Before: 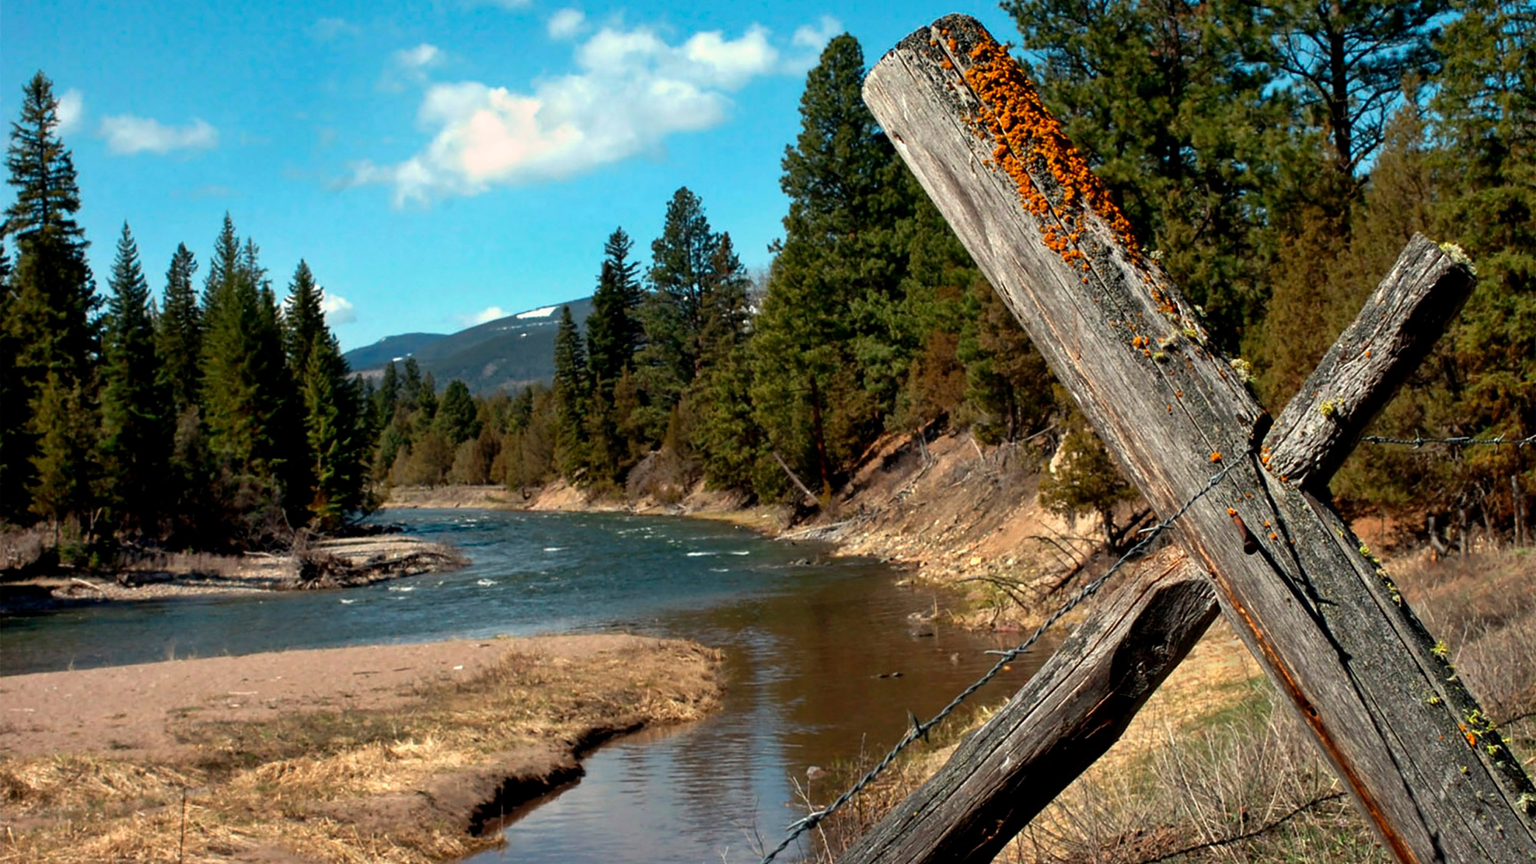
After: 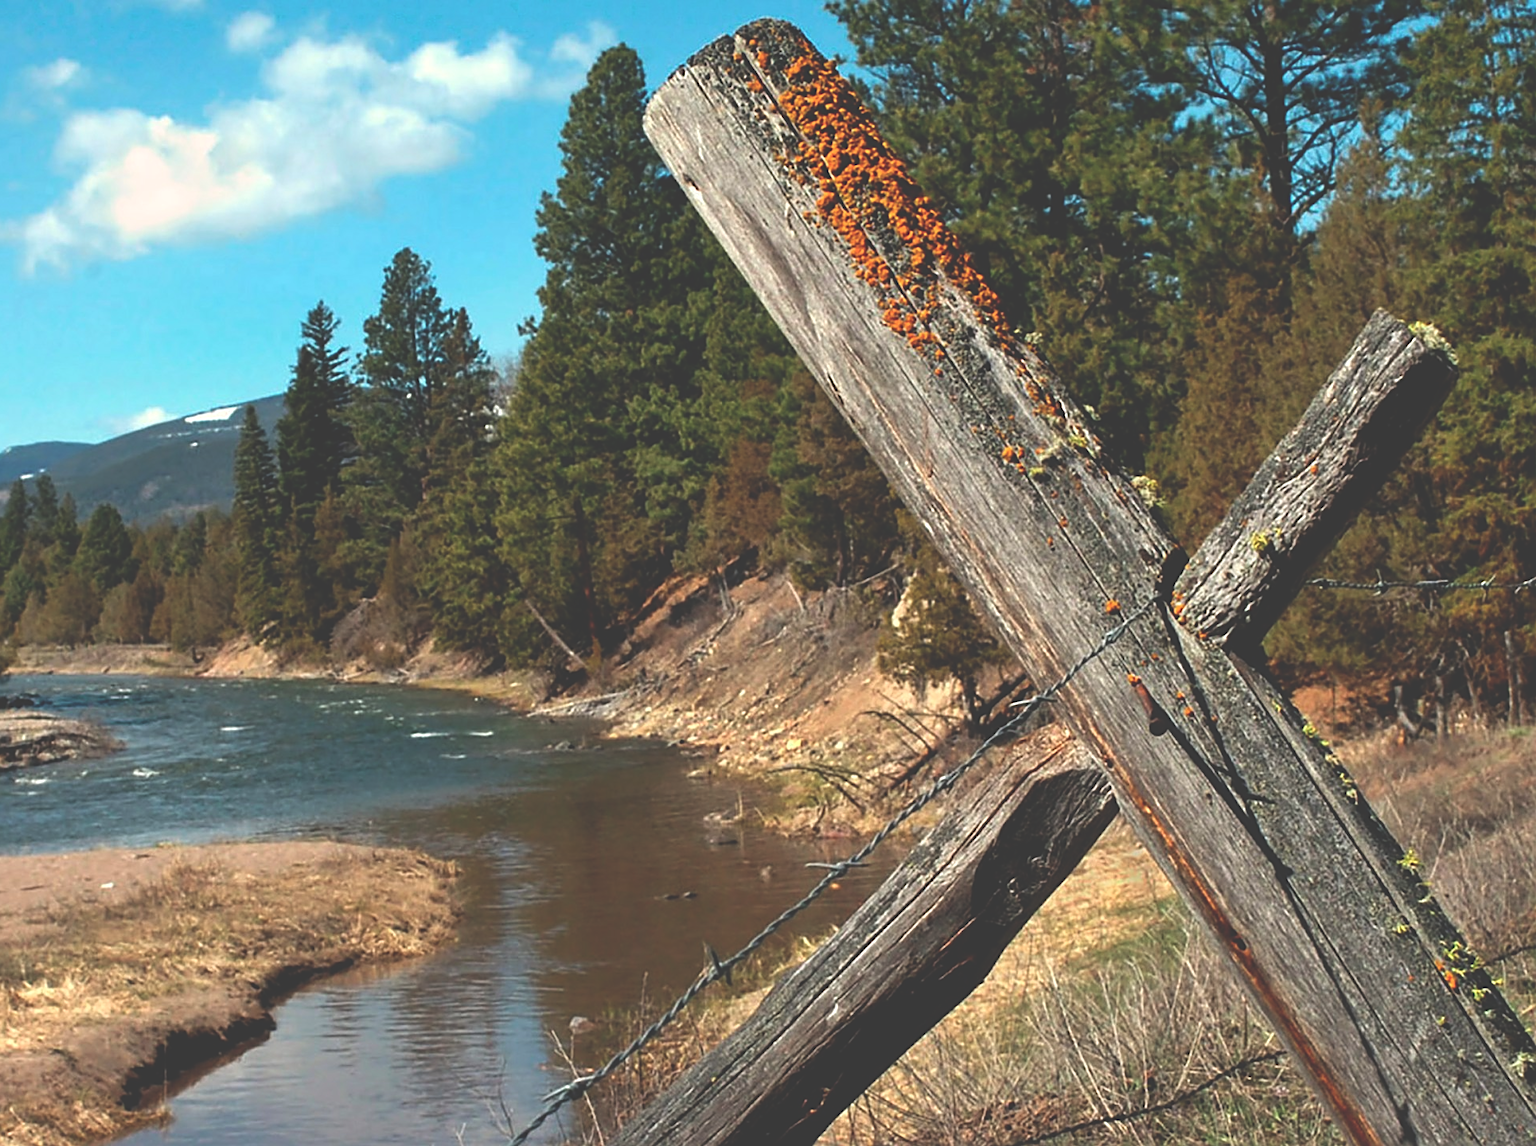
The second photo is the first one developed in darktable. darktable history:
exposure: black level correction -0.041, exposure 0.064 EV, compensate highlight preservation false
crop and rotate: left 24.6%
sharpen: on, module defaults
